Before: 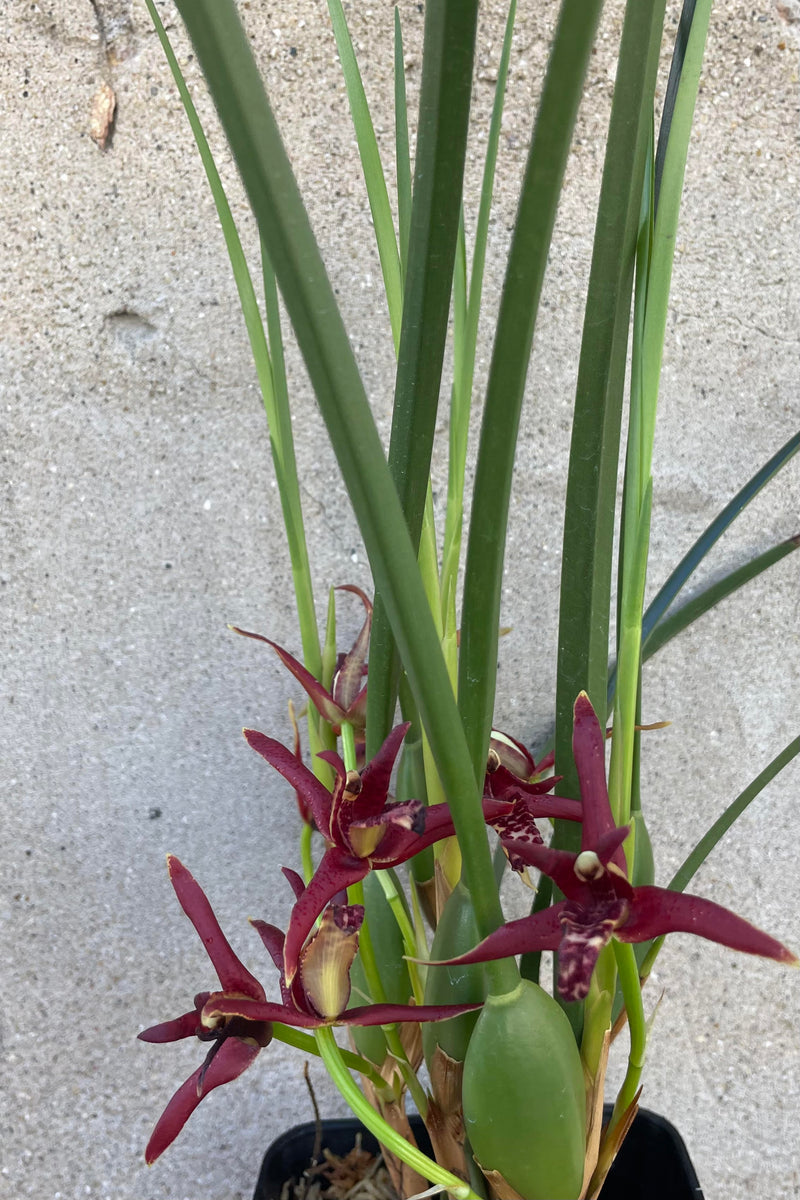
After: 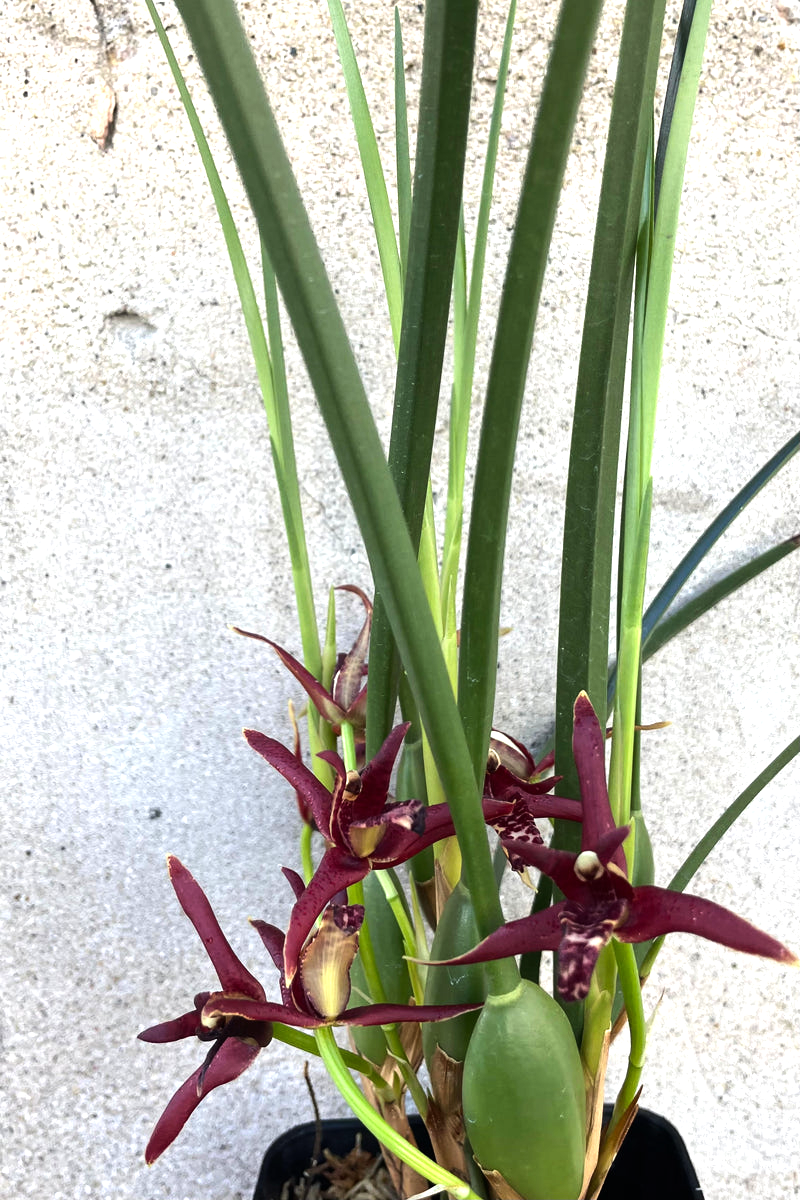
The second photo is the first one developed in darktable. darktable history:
exposure: exposure 0.195 EV, compensate highlight preservation false
tone equalizer: -8 EV -0.765 EV, -7 EV -0.7 EV, -6 EV -0.623 EV, -5 EV -0.424 EV, -3 EV 0.377 EV, -2 EV 0.6 EV, -1 EV 0.675 EV, +0 EV 0.72 EV, edges refinement/feathering 500, mask exposure compensation -1.57 EV, preserve details no
